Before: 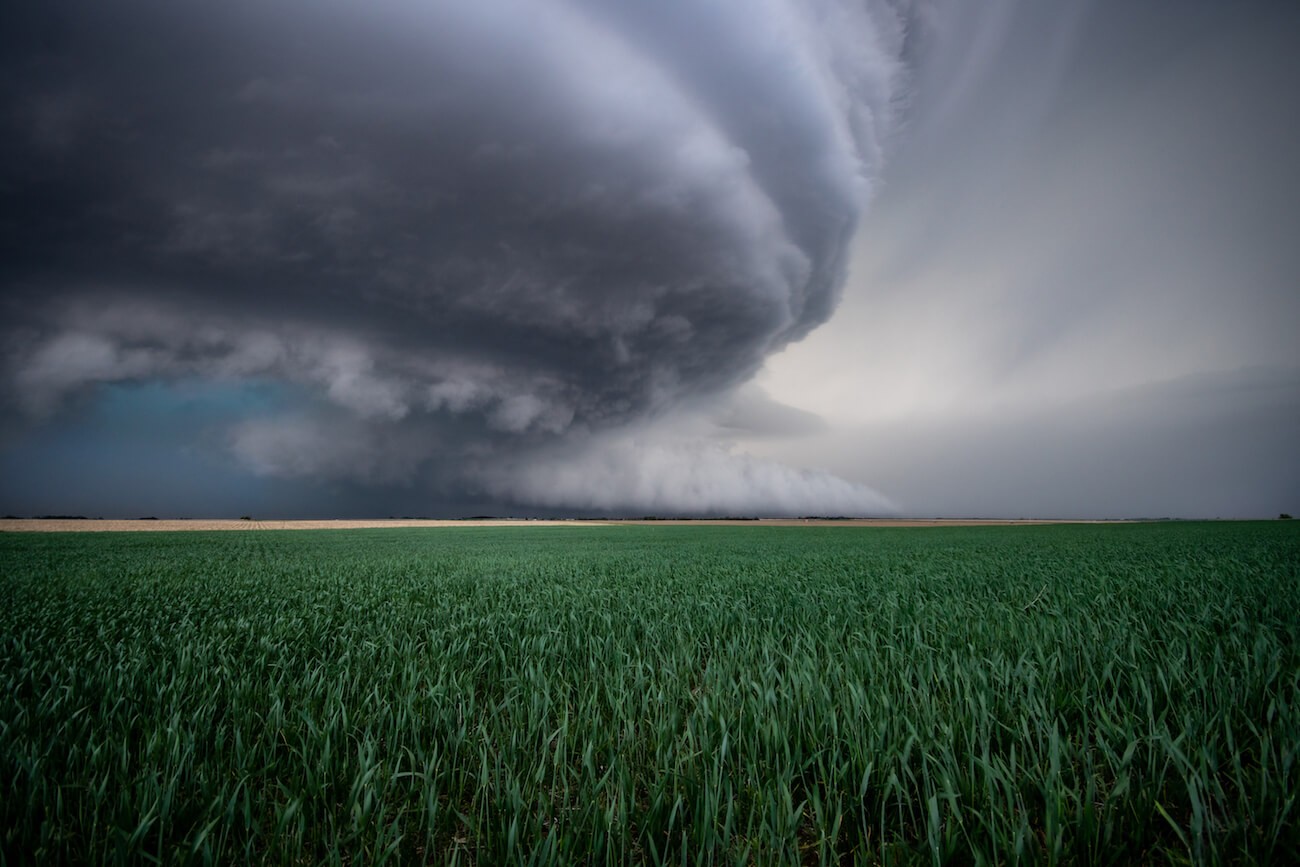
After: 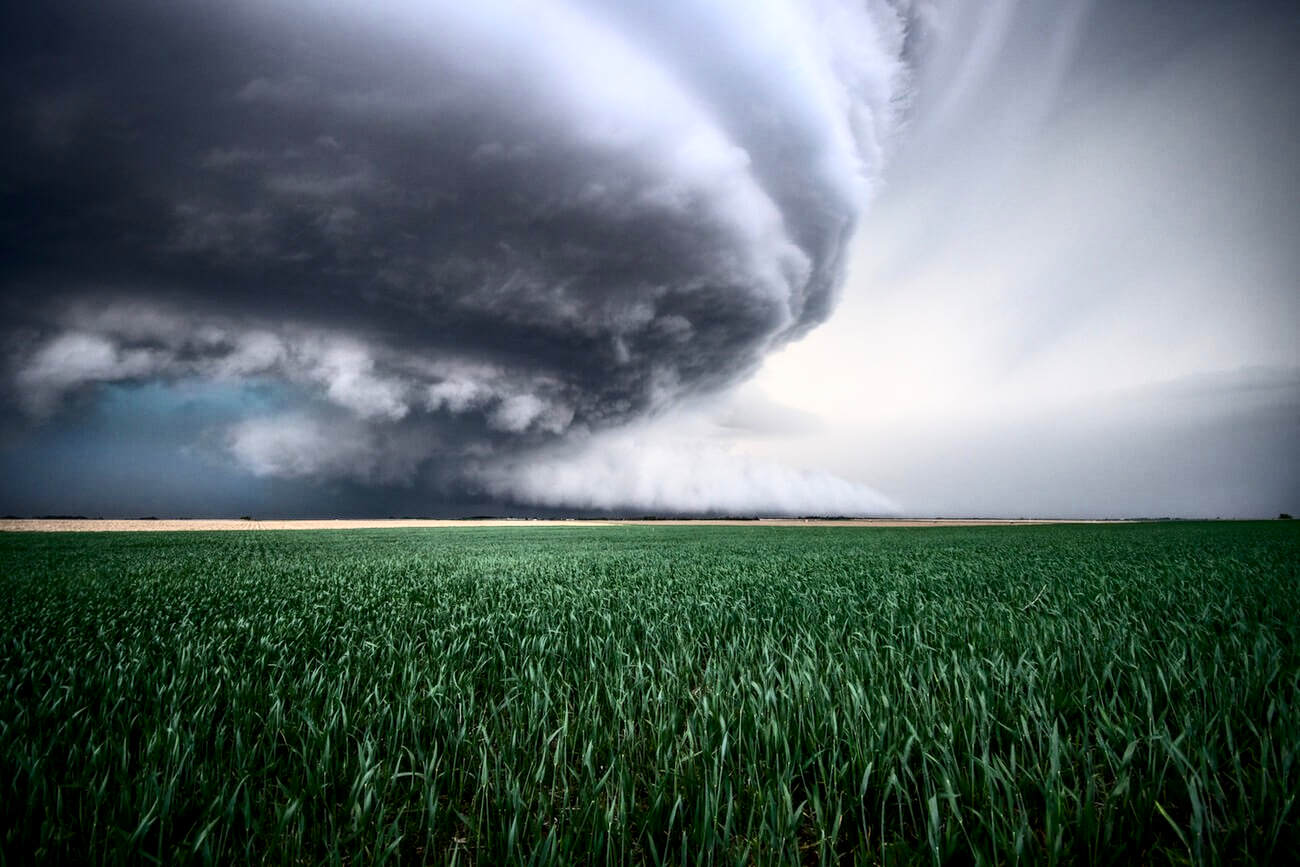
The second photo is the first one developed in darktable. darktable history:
local contrast: on, module defaults
exposure: black level correction 0.001, exposure 0.5 EV, compensate exposure bias true, compensate highlight preservation false
contrast brightness saturation: contrast 0.39, brightness 0.1
